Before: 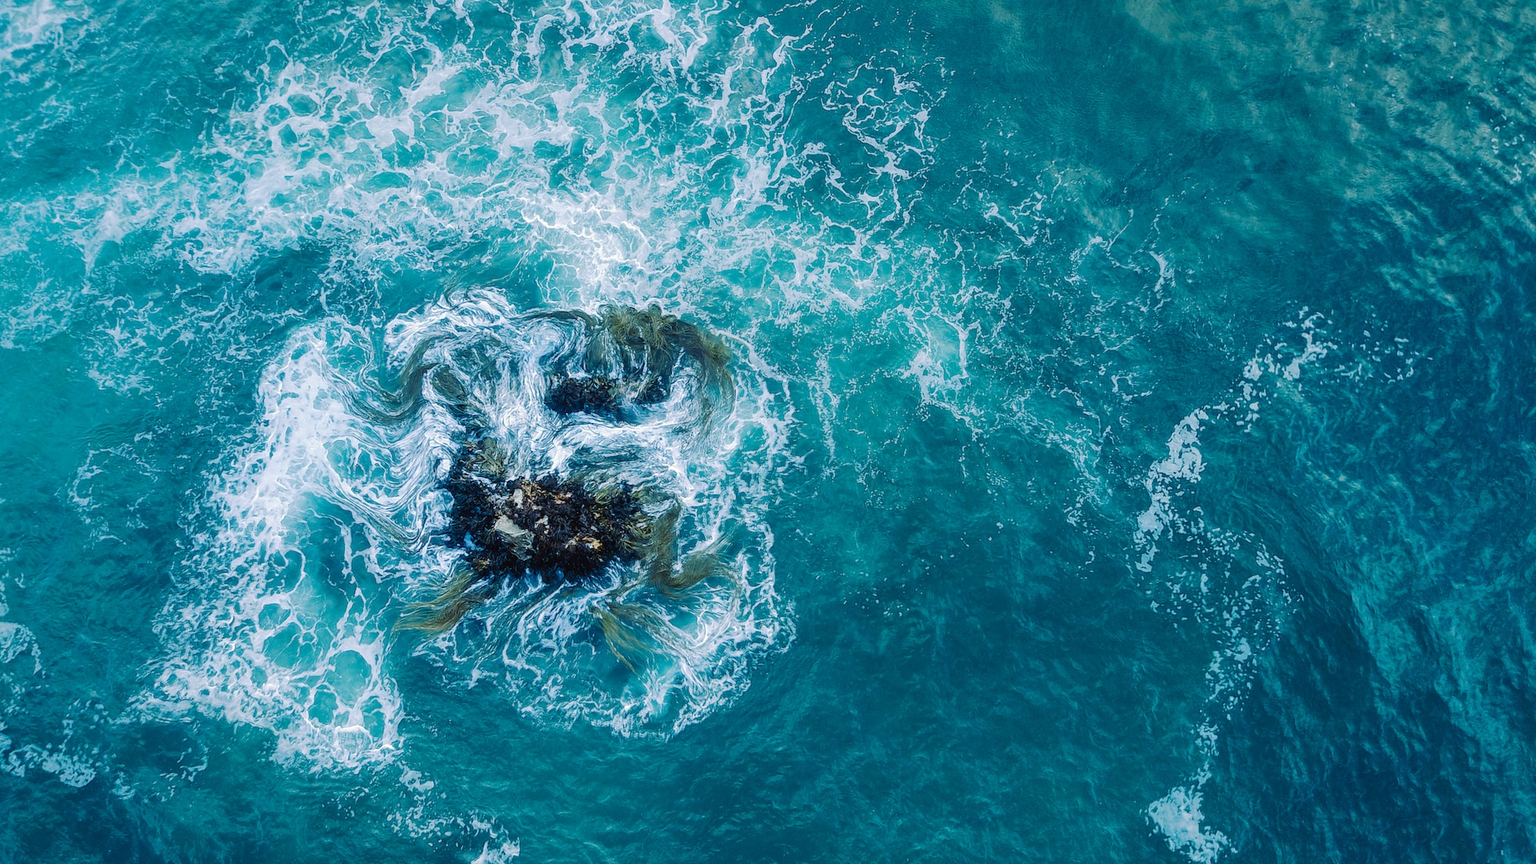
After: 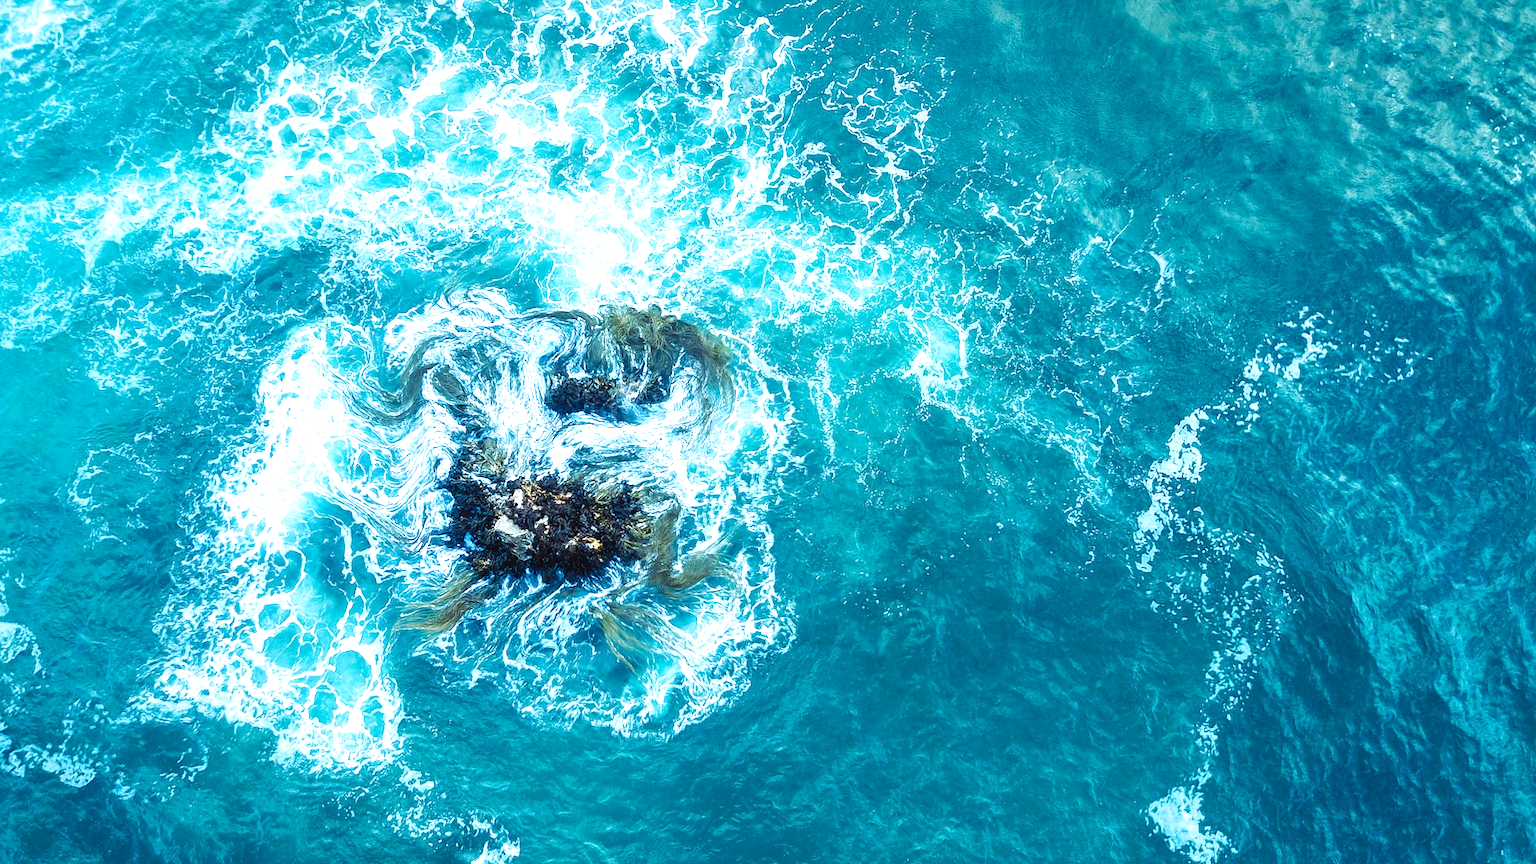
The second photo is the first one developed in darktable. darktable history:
exposure: black level correction 0.001, exposure 1.049 EV, compensate highlight preservation false
